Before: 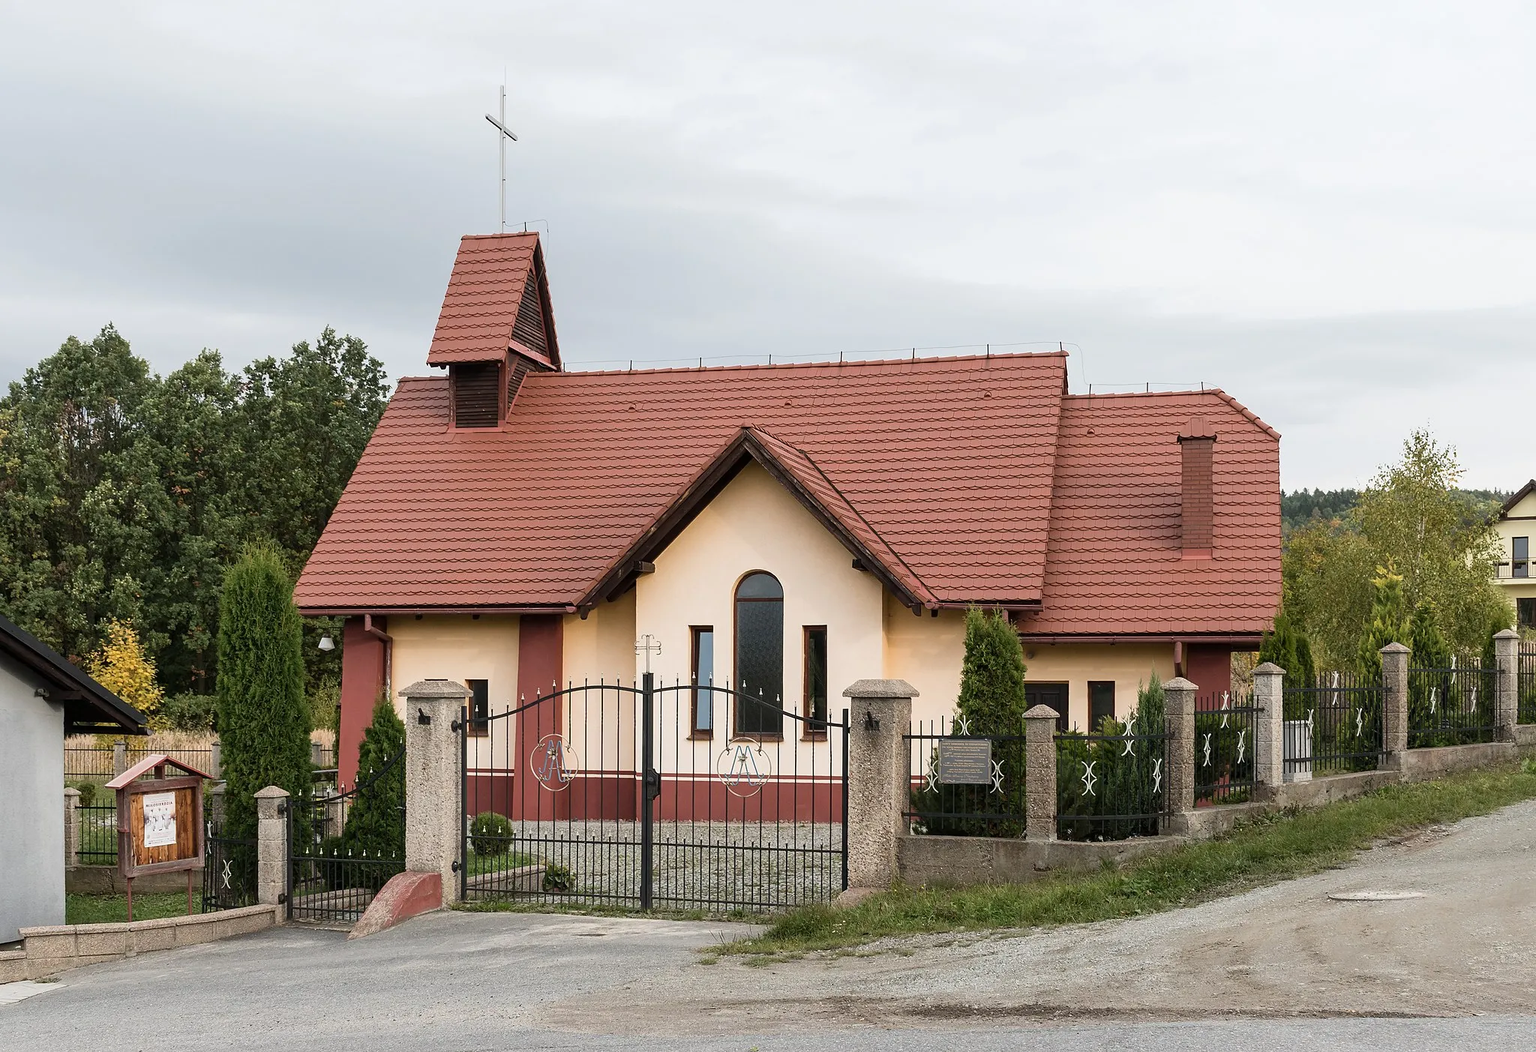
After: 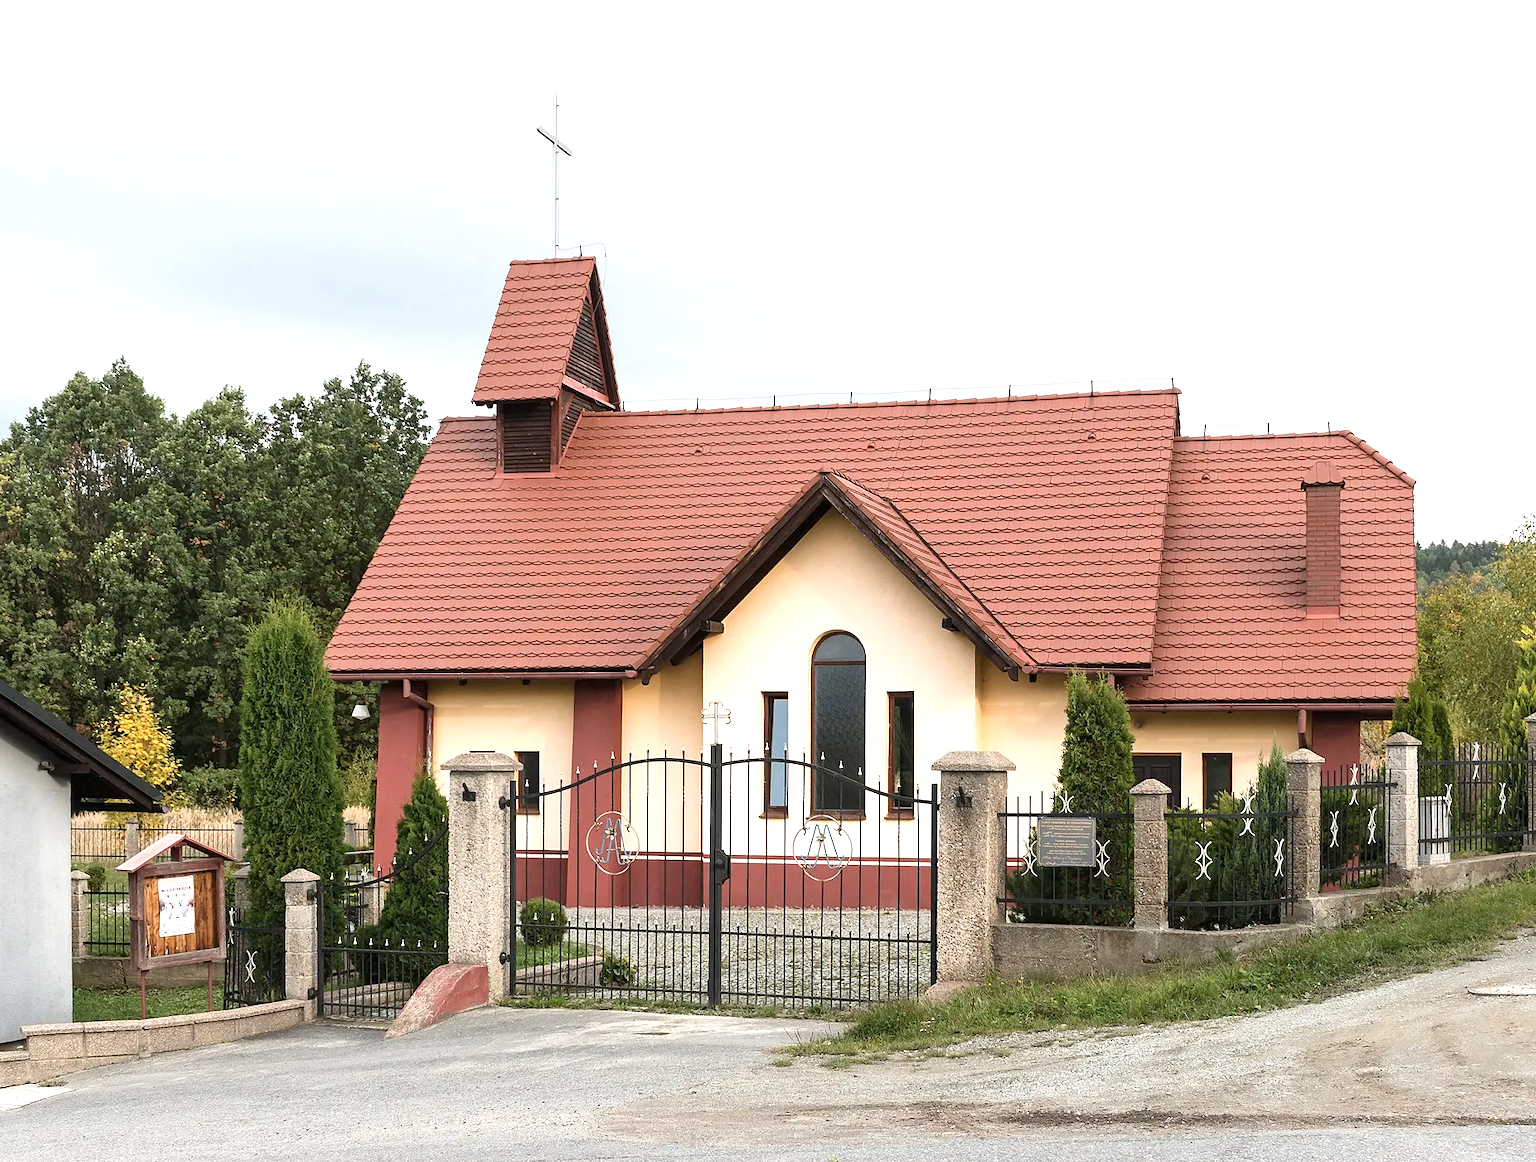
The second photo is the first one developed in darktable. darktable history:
exposure: black level correction 0, exposure 0.694 EV, compensate highlight preservation false
crop: right 9.487%, bottom 0.028%
